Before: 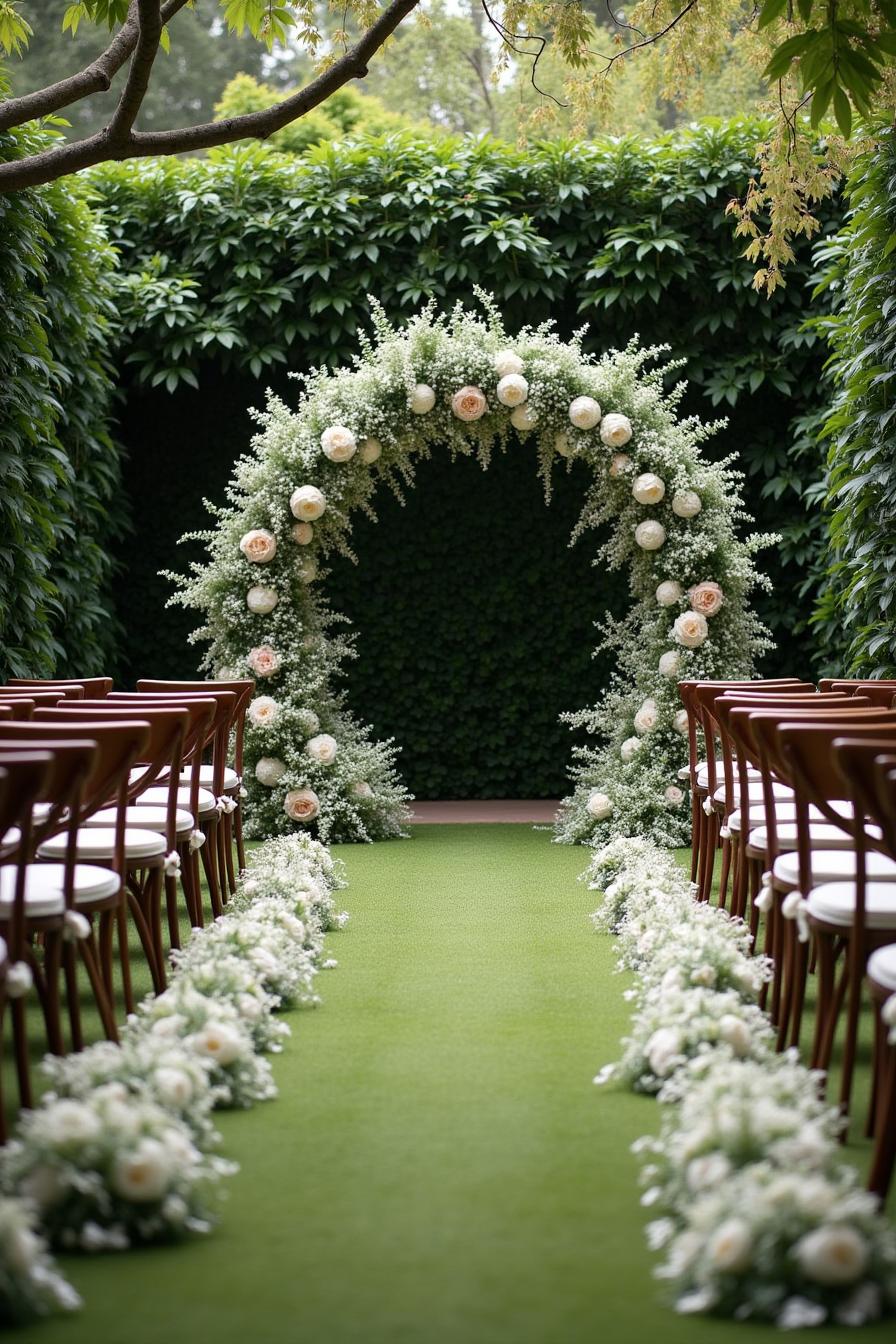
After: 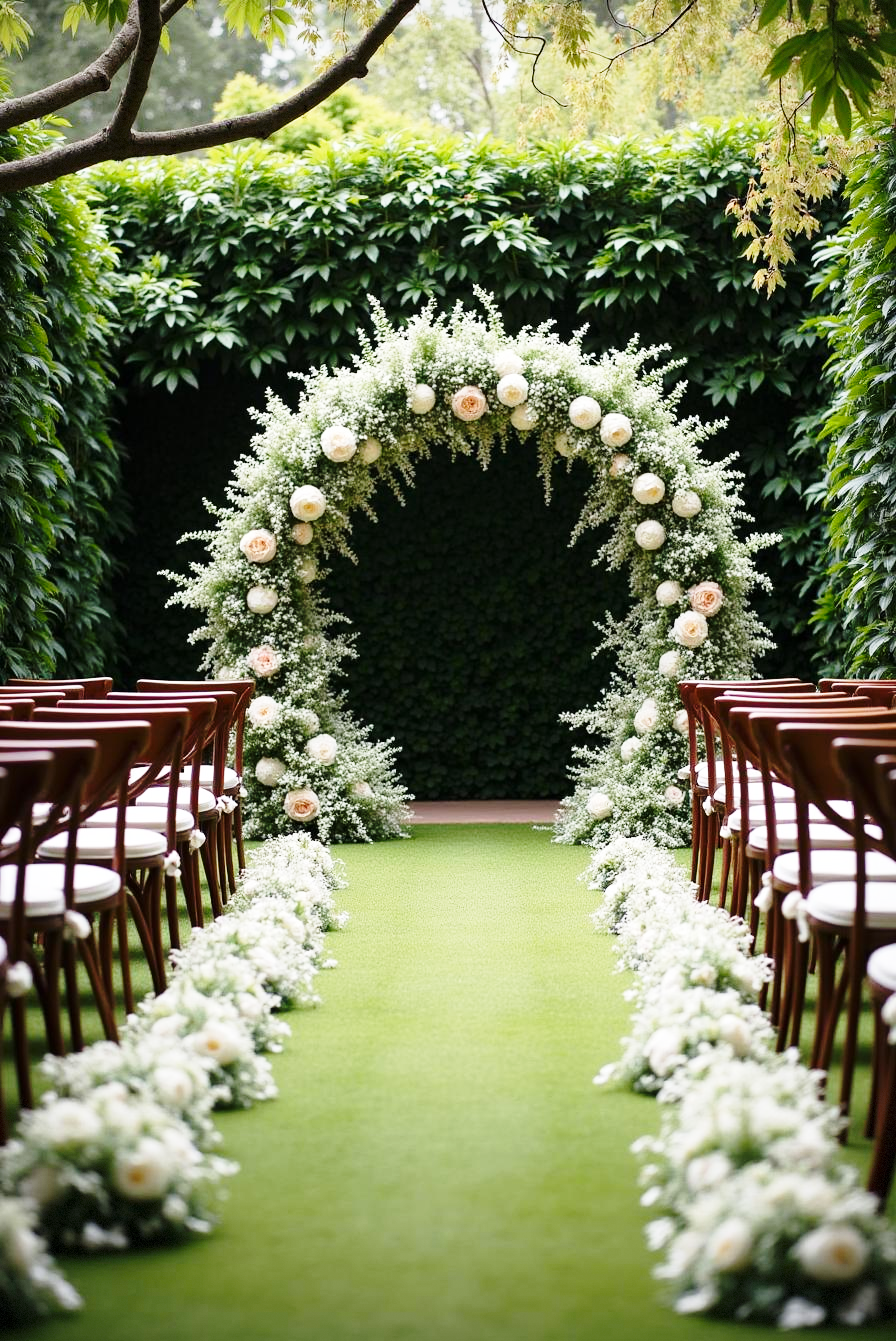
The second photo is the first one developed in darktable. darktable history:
base curve: curves: ch0 [(0, 0) (0.028, 0.03) (0.121, 0.232) (0.46, 0.748) (0.859, 0.968) (1, 1)], preserve colors none
vignetting: fall-off start 100%, fall-off radius 71%, brightness -0.434, saturation -0.2, width/height ratio 1.178, dithering 8-bit output, unbound false
crop: top 0.05%, bottom 0.098%
